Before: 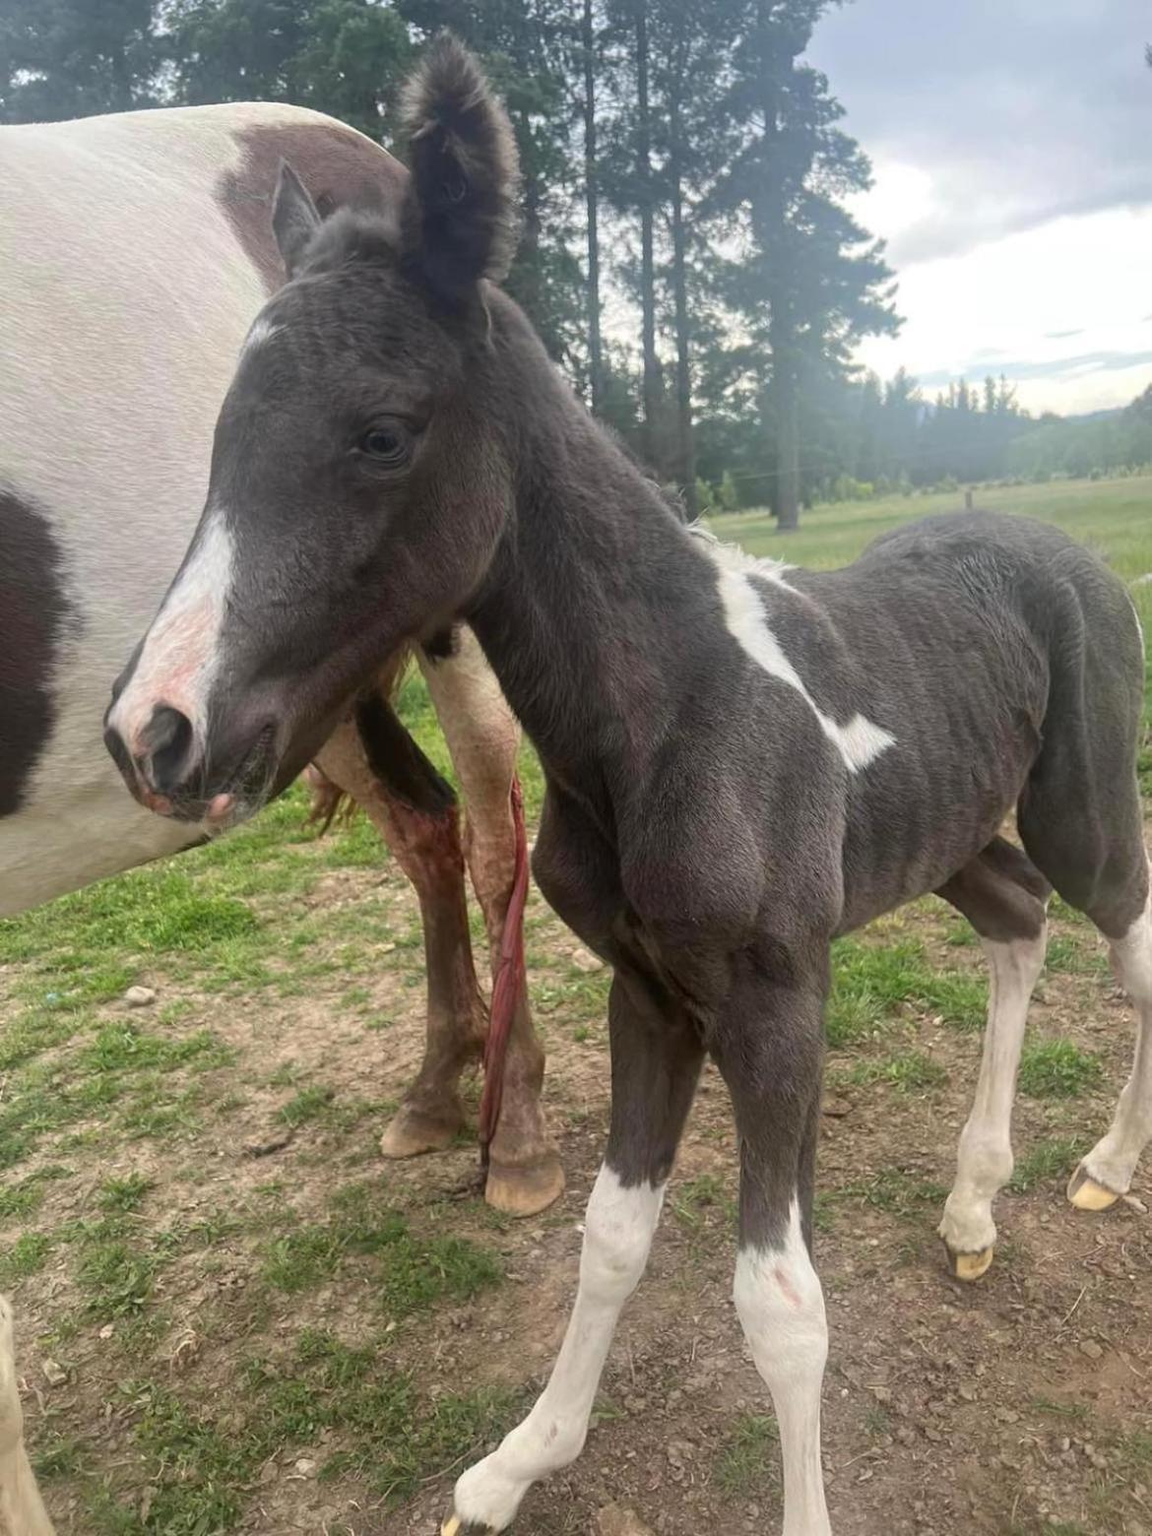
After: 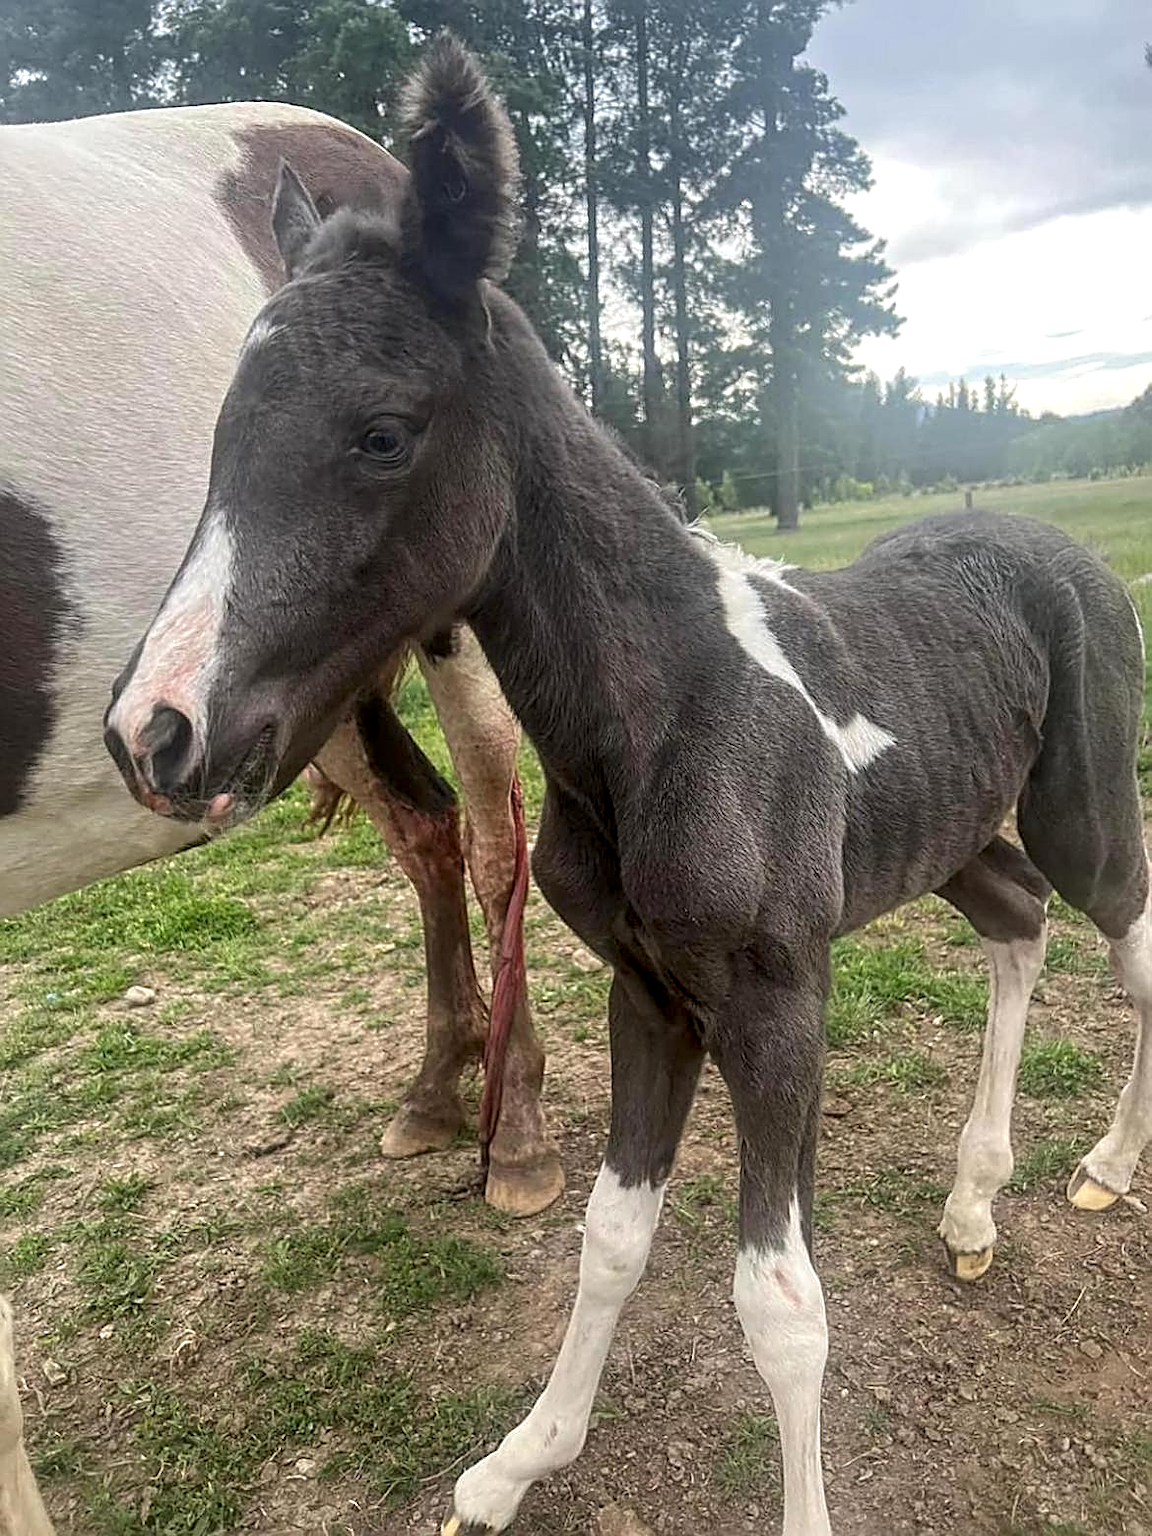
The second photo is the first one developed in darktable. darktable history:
sharpen: amount 1
local contrast: detail 130%
